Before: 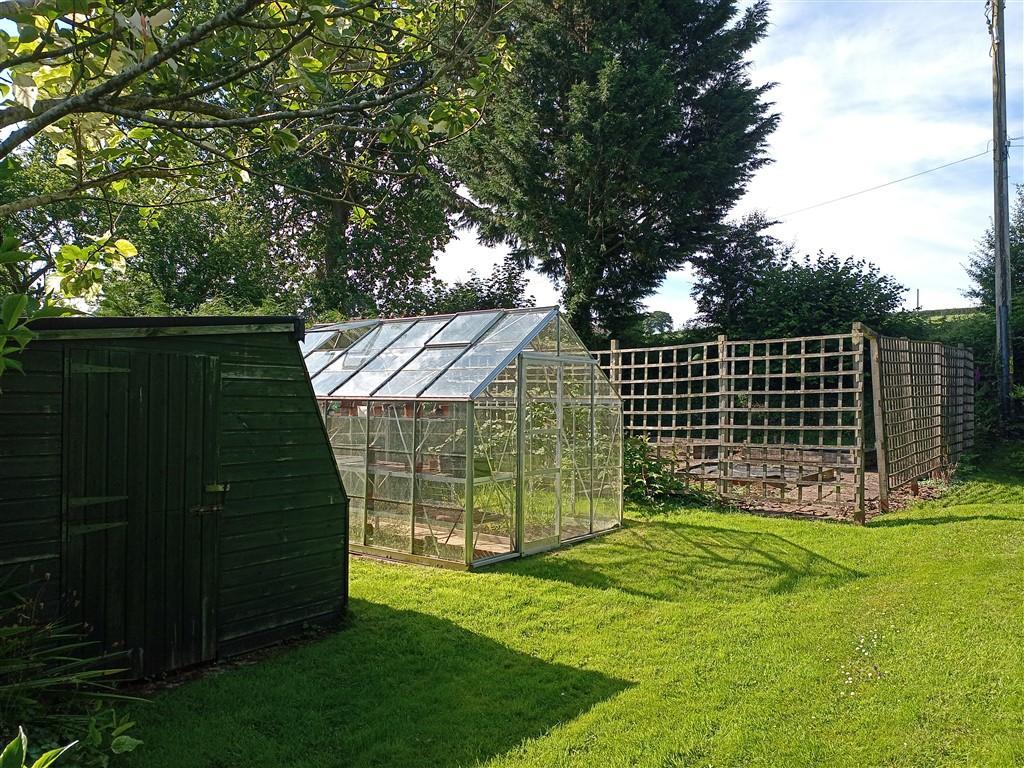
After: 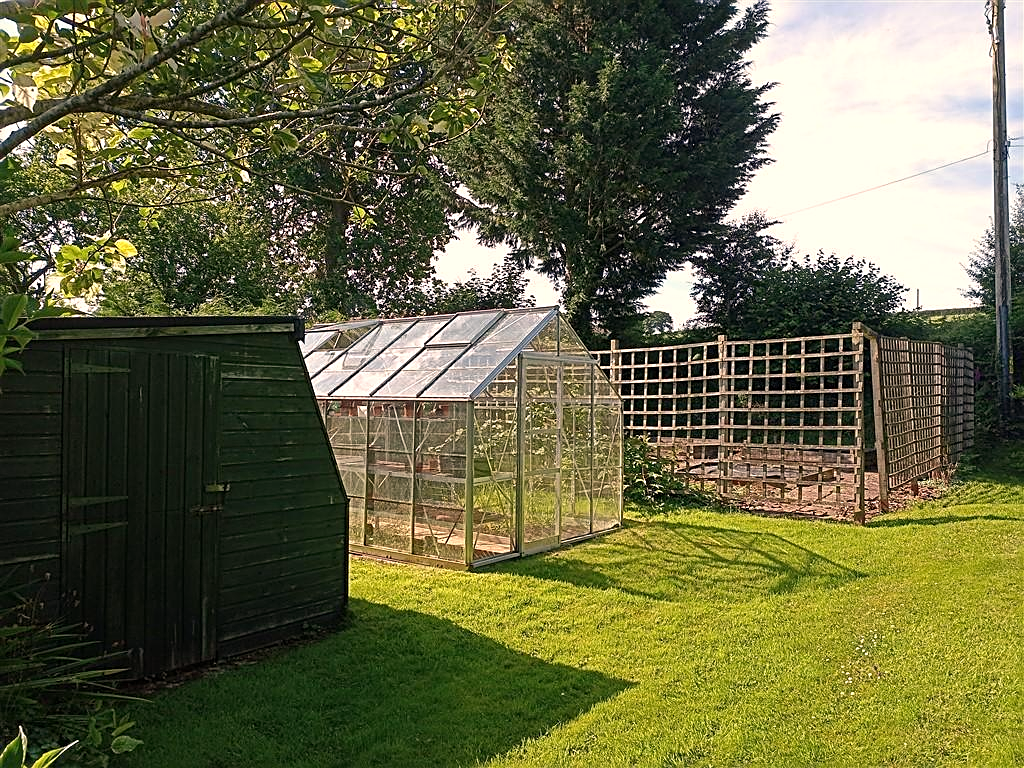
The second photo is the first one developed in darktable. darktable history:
exposure: compensate highlight preservation false
sharpen: on, module defaults
white balance: red 1.127, blue 0.943
